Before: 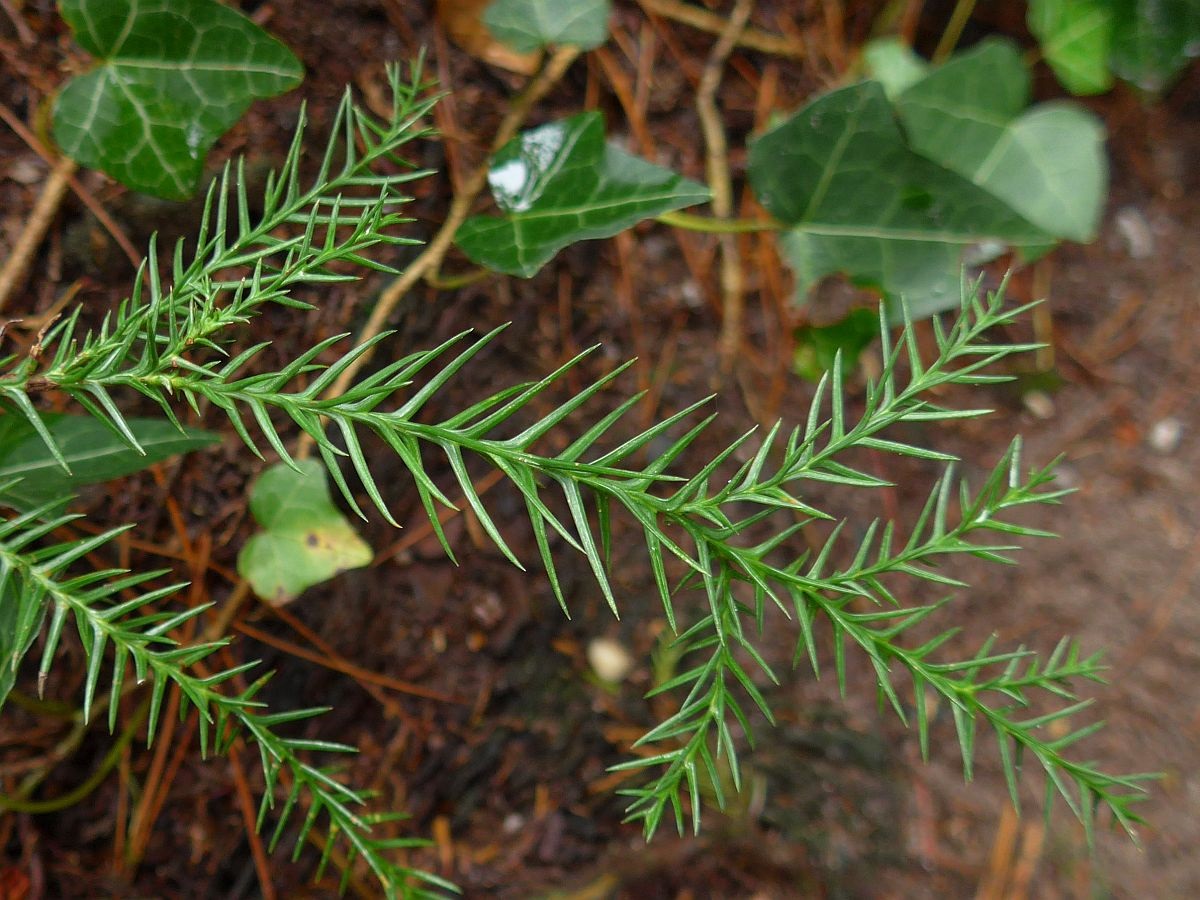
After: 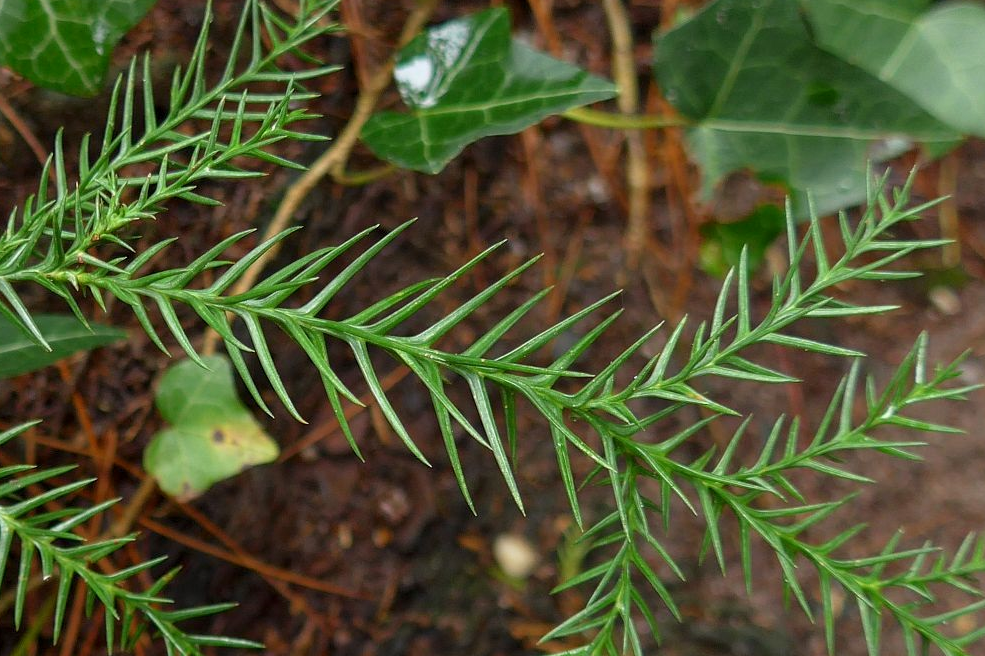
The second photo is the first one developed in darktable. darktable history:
tone equalizer: -7 EV 0.168 EV, -6 EV 0.15 EV, -5 EV 0.076 EV, -4 EV 0.029 EV, -2 EV -0.024 EV, -1 EV -0.026 EV, +0 EV -0.047 EV
crop: left 7.861%, top 11.628%, right 10.032%, bottom 15.42%
local contrast: highlights 62%, shadows 113%, detail 106%, midtone range 0.53
